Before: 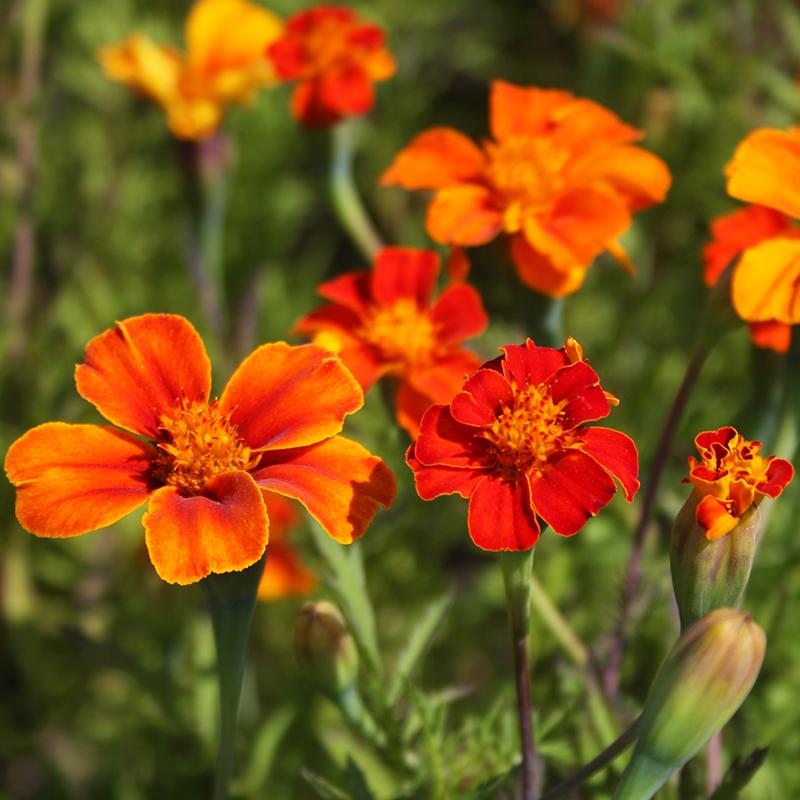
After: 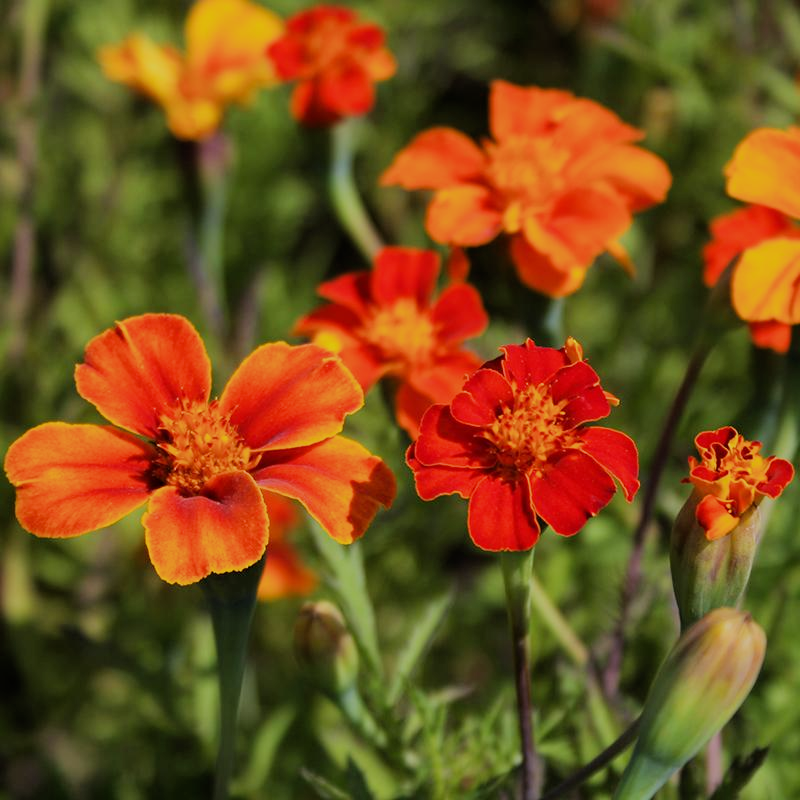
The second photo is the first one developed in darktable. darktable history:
filmic rgb: black relative exposure -7.65 EV, white relative exposure 4.56 EV, hardness 3.61, contrast 1.05
white balance: red 0.988, blue 1.017
tone equalizer: on, module defaults
